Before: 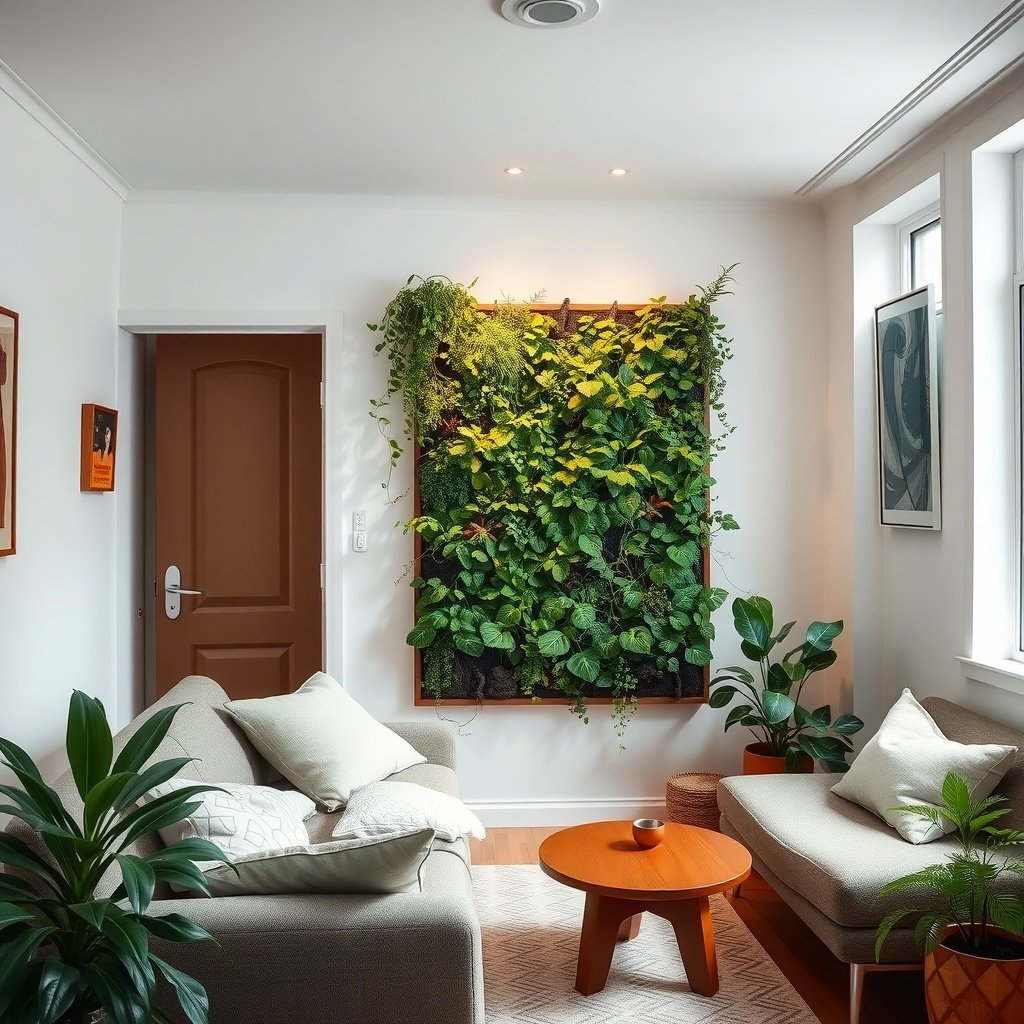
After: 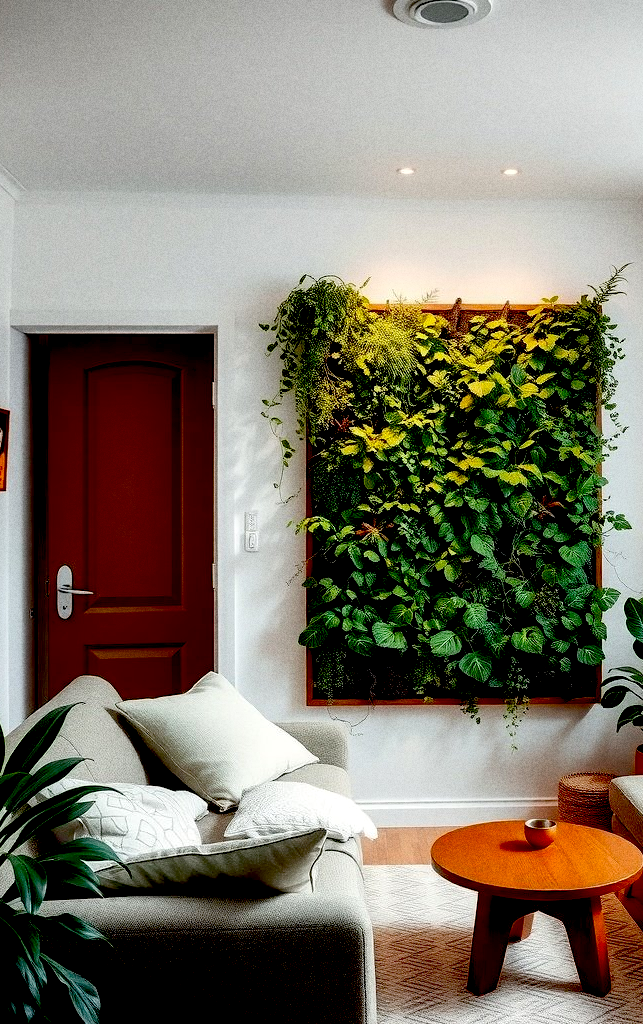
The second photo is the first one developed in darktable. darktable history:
exposure: black level correction 0.056, compensate highlight preservation false
grain: coarseness 8.68 ISO, strength 31.94%
local contrast: highlights 100%, shadows 100%, detail 120%, midtone range 0.2
crop: left 10.644%, right 26.528%
